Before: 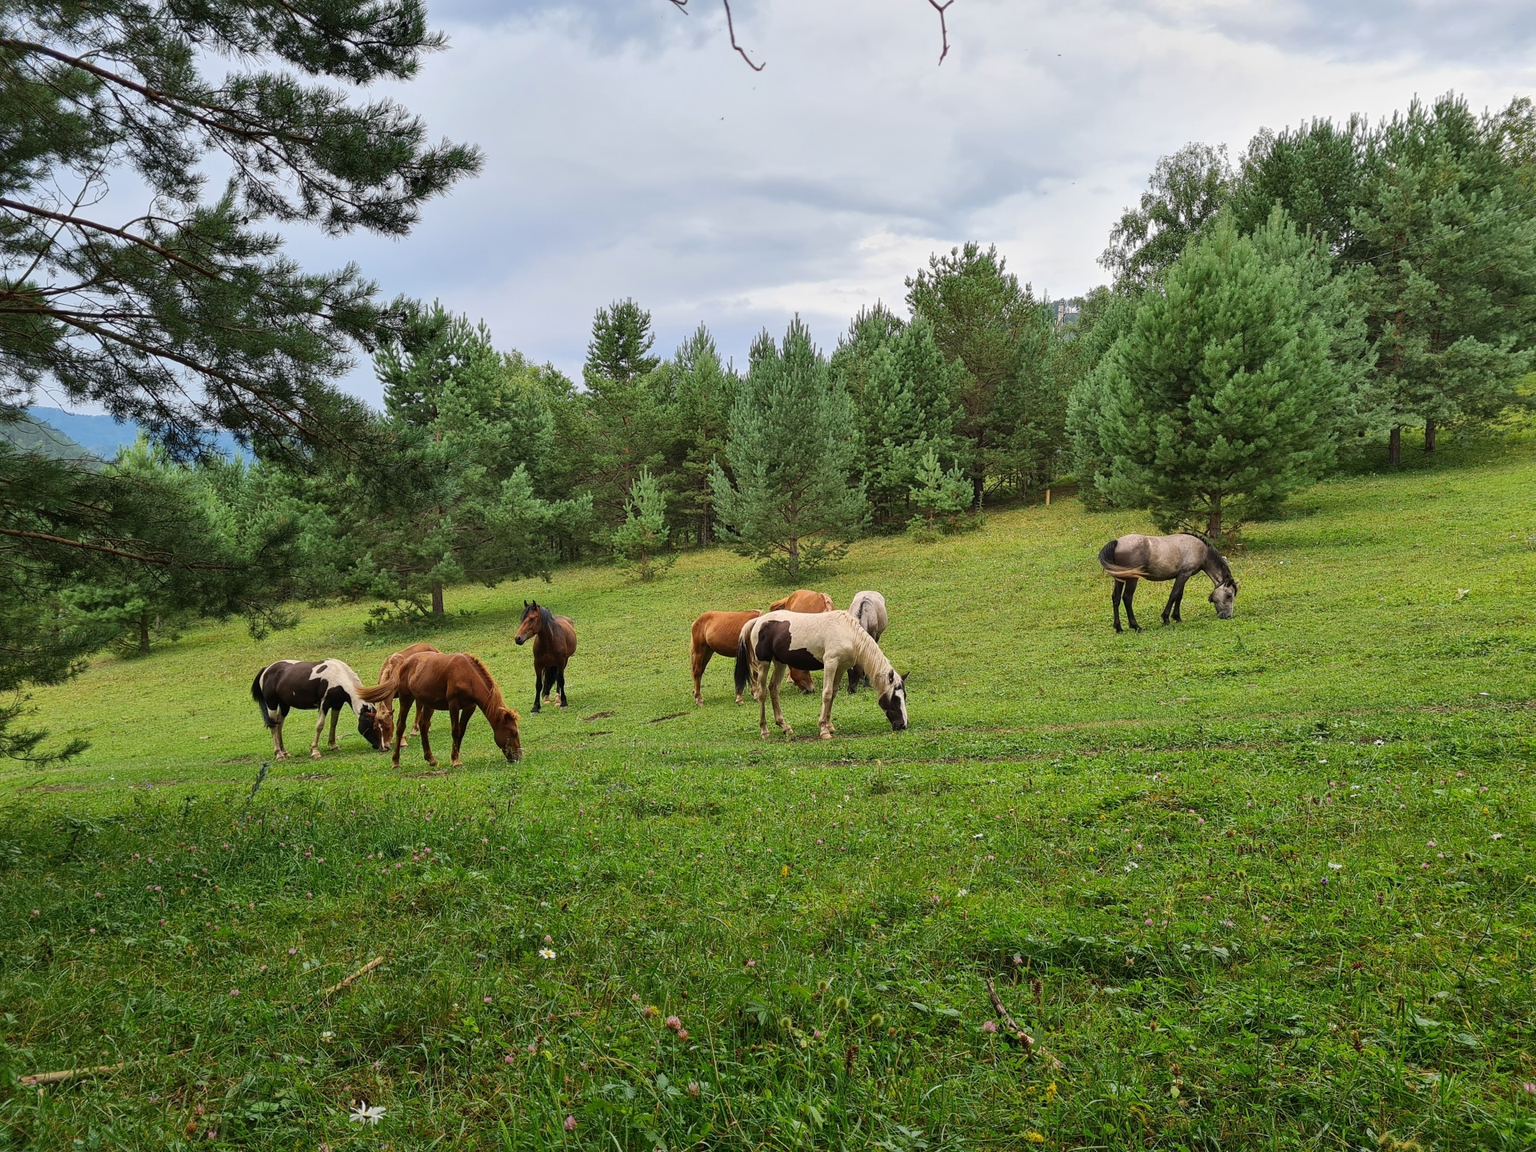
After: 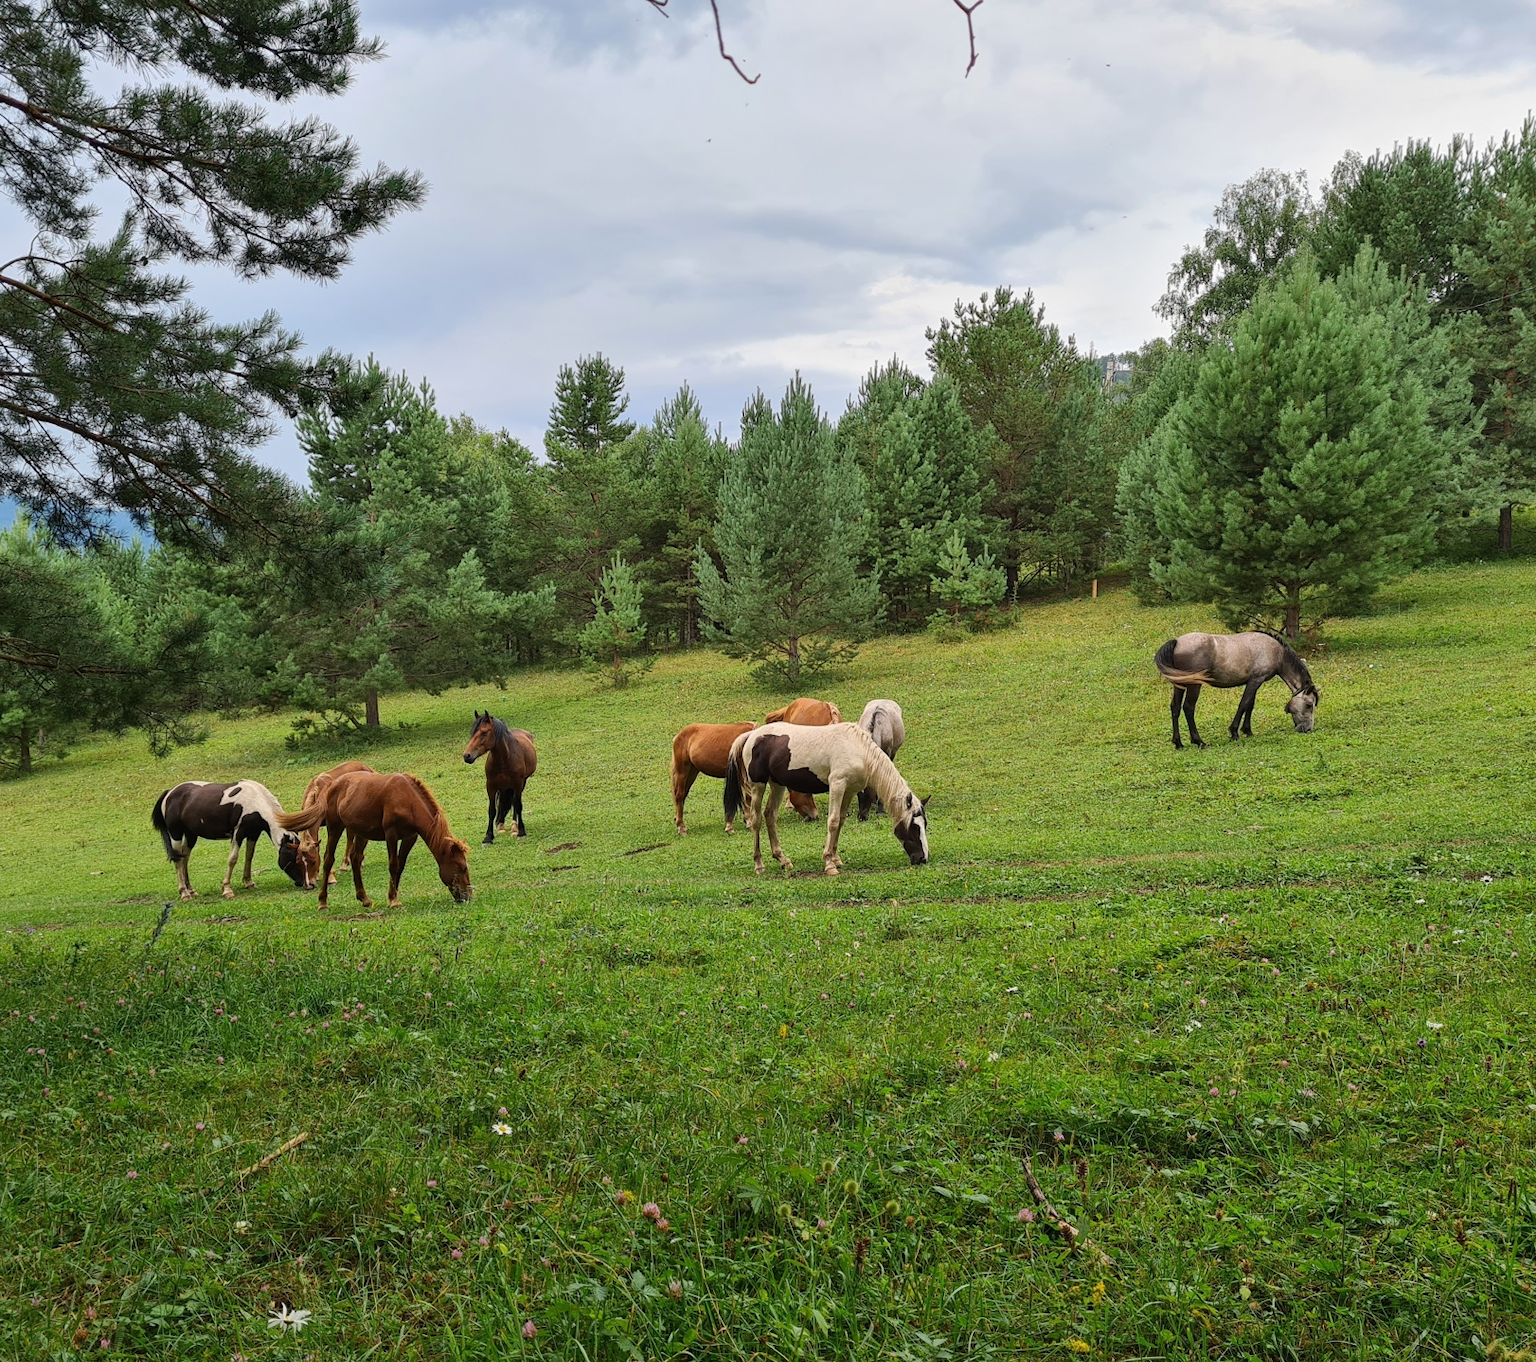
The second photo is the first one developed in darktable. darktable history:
crop: left 8.027%, right 7.464%
